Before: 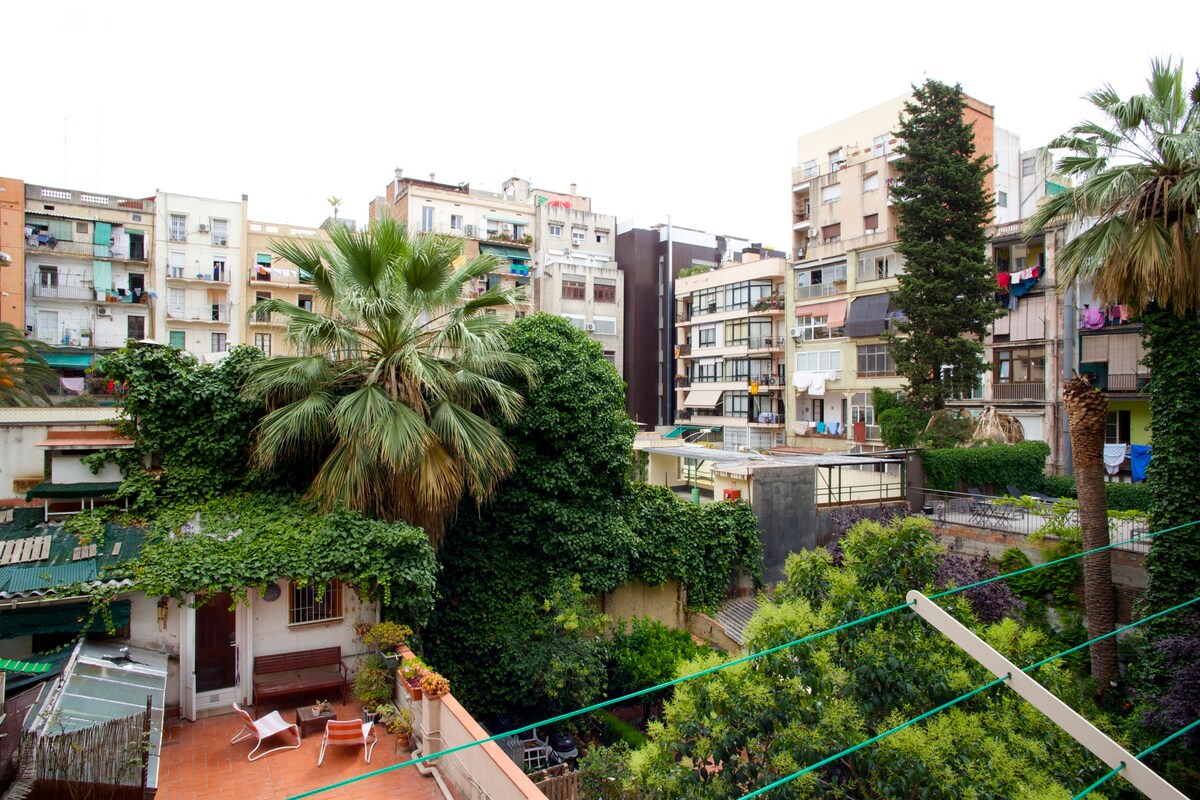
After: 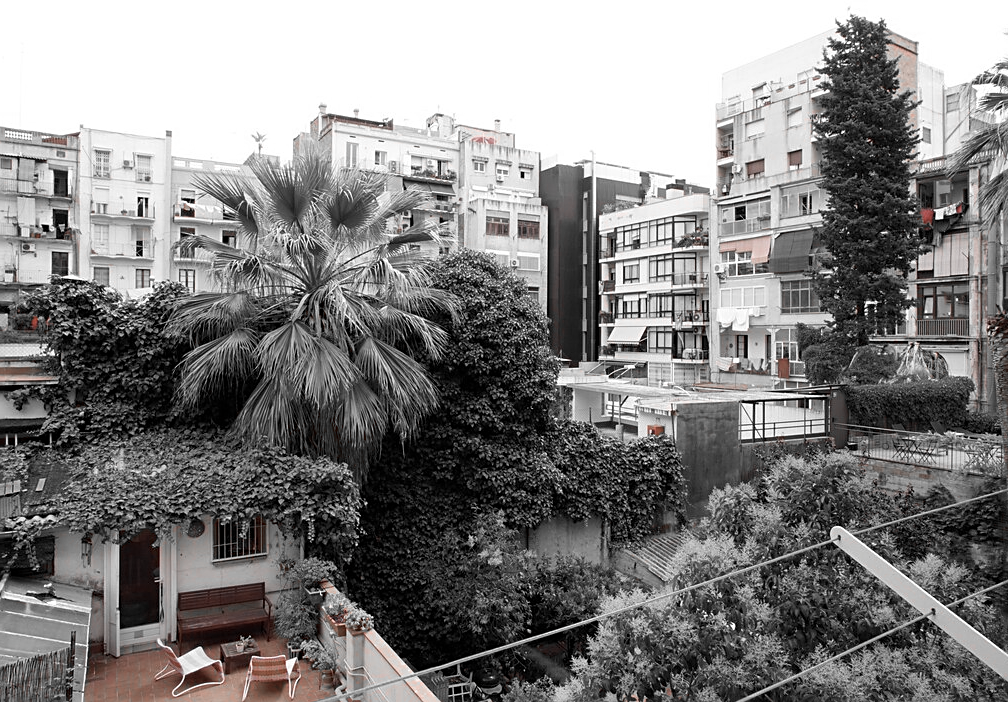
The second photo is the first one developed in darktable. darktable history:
tone equalizer: on, module defaults
crop: left 6.395%, top 8.068%, right 9.542%, bottom 4.072%
sharpen: amount 0.49
color zones: curves: ch1 [(0, 0.006) (0.094, 0.285) (0.171, 0.001) (0.429, 0.001) (0.571, 0.003) (0.714, 0.004) (0.857, 0.004) (1, 0.006)]
